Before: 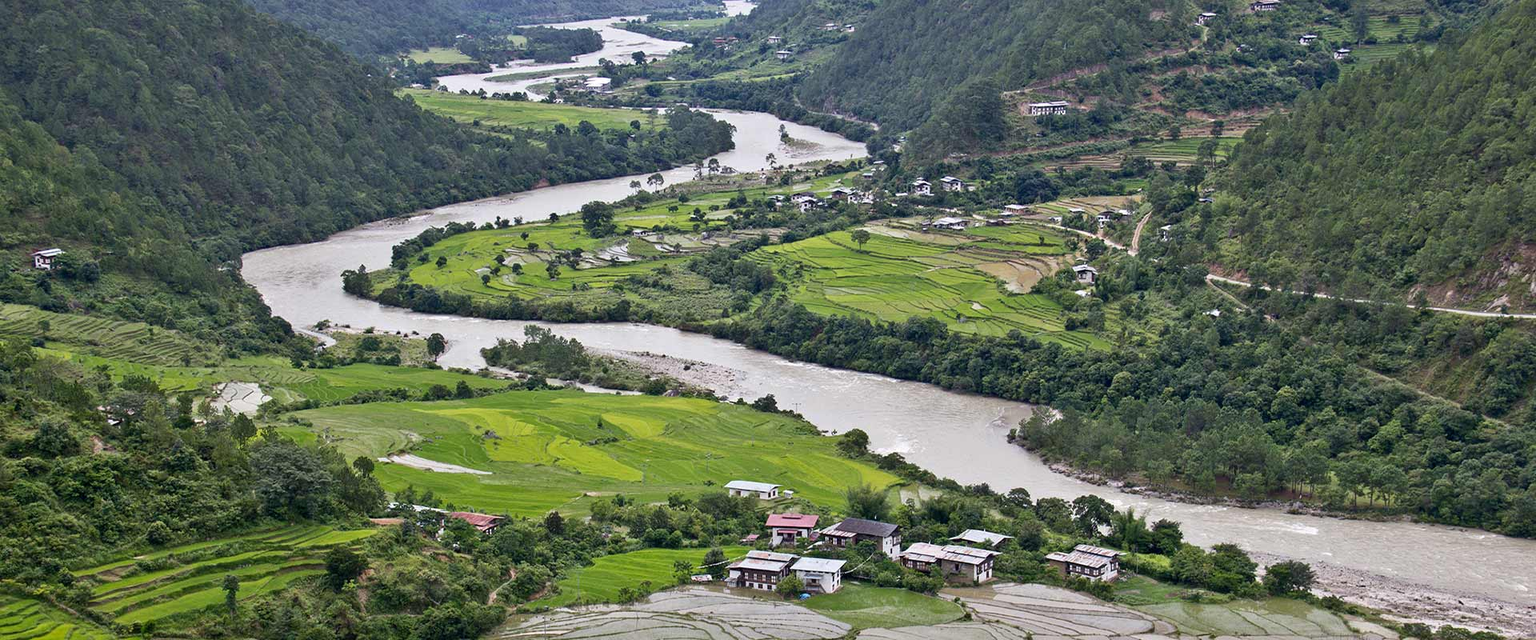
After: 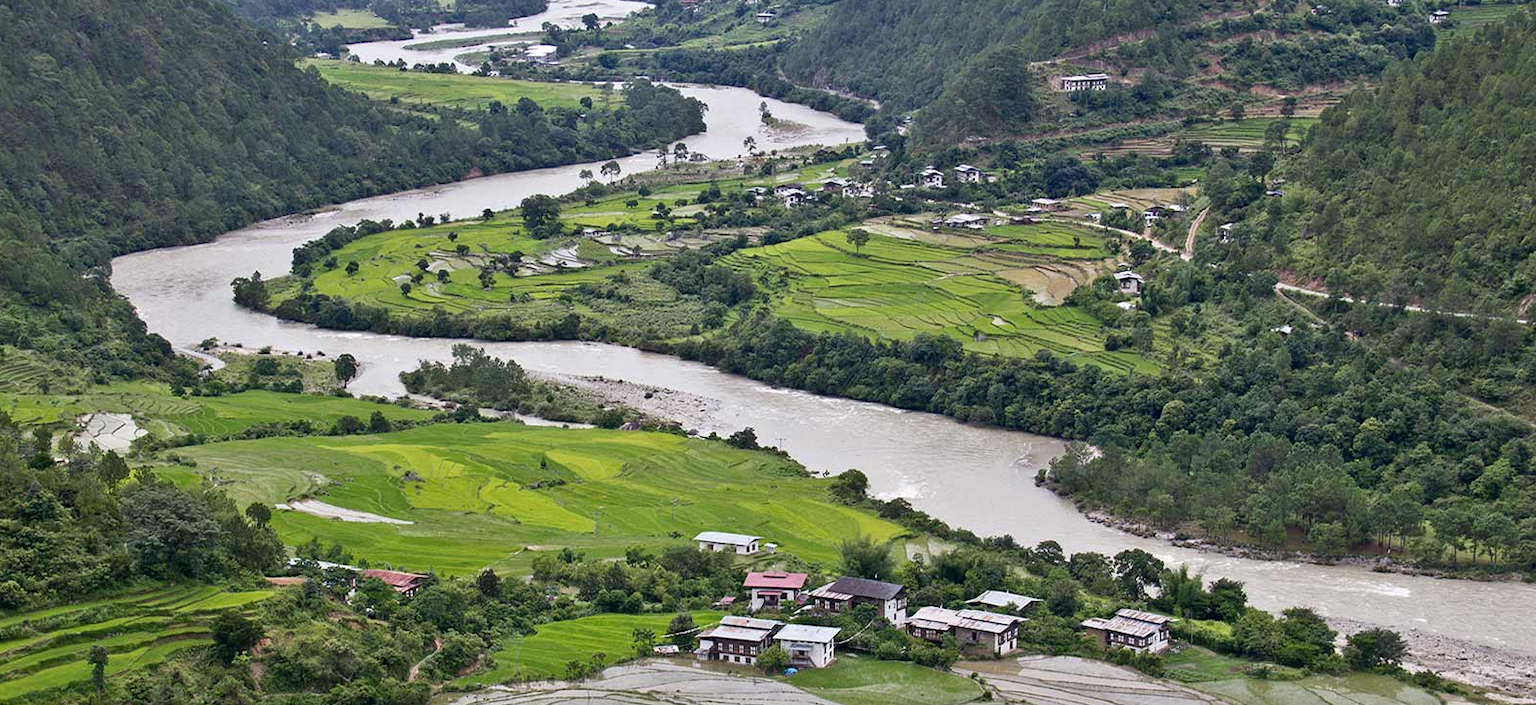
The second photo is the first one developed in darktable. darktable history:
crop: left 9.769%, top 6.298%, right 7.321%, bottom 2.212%
